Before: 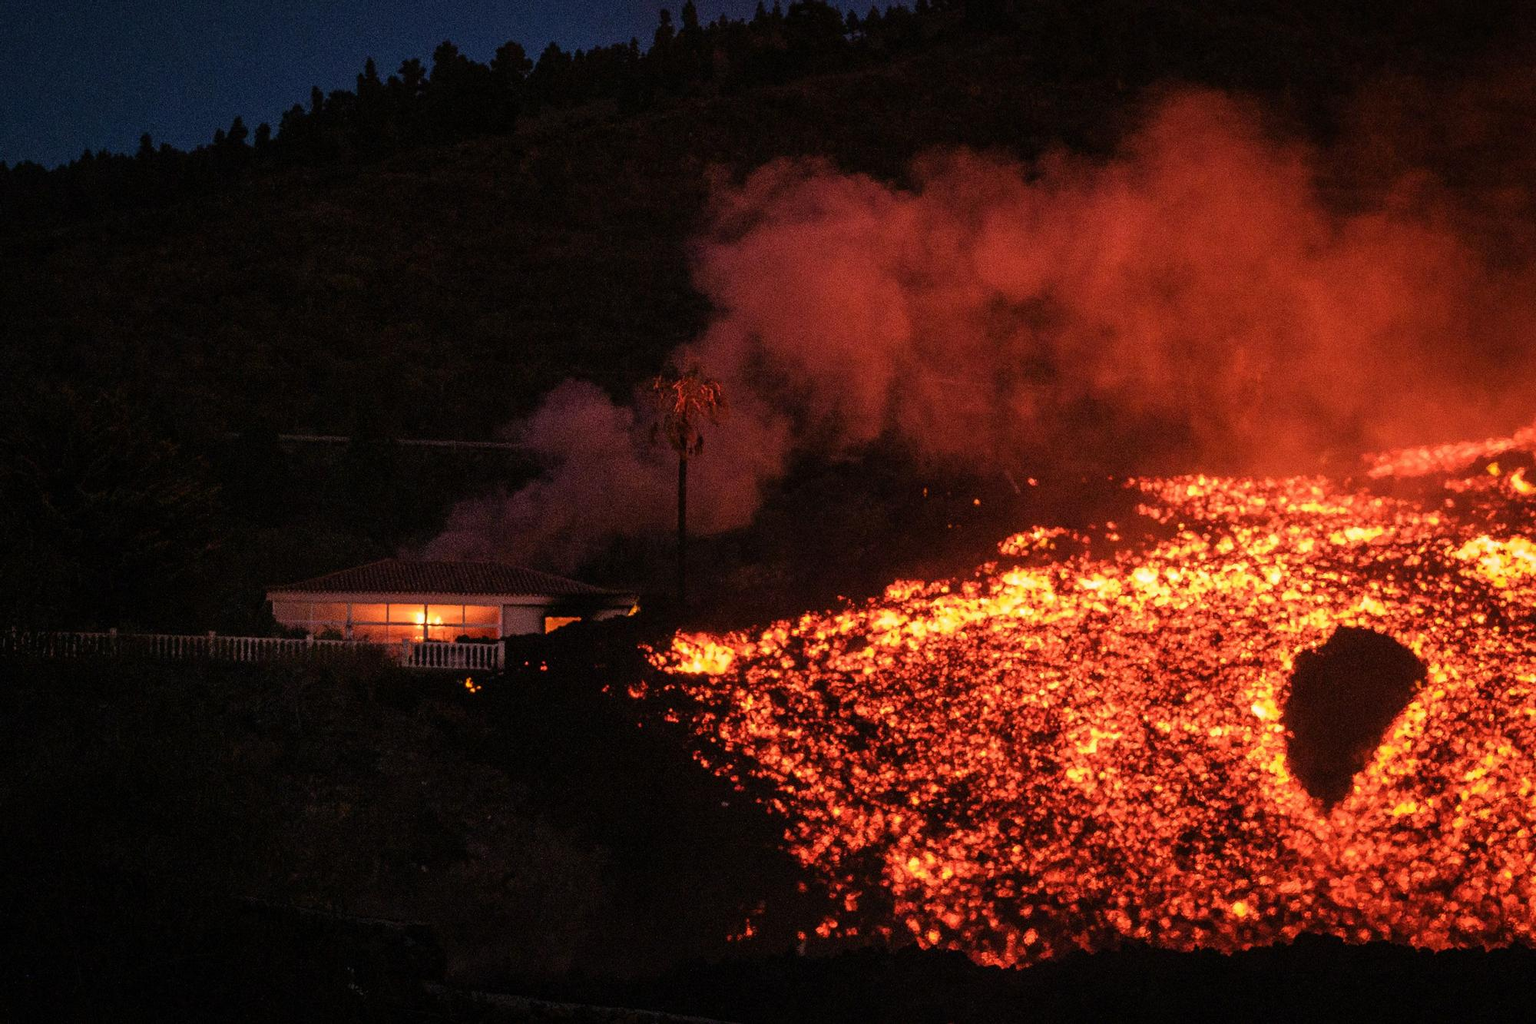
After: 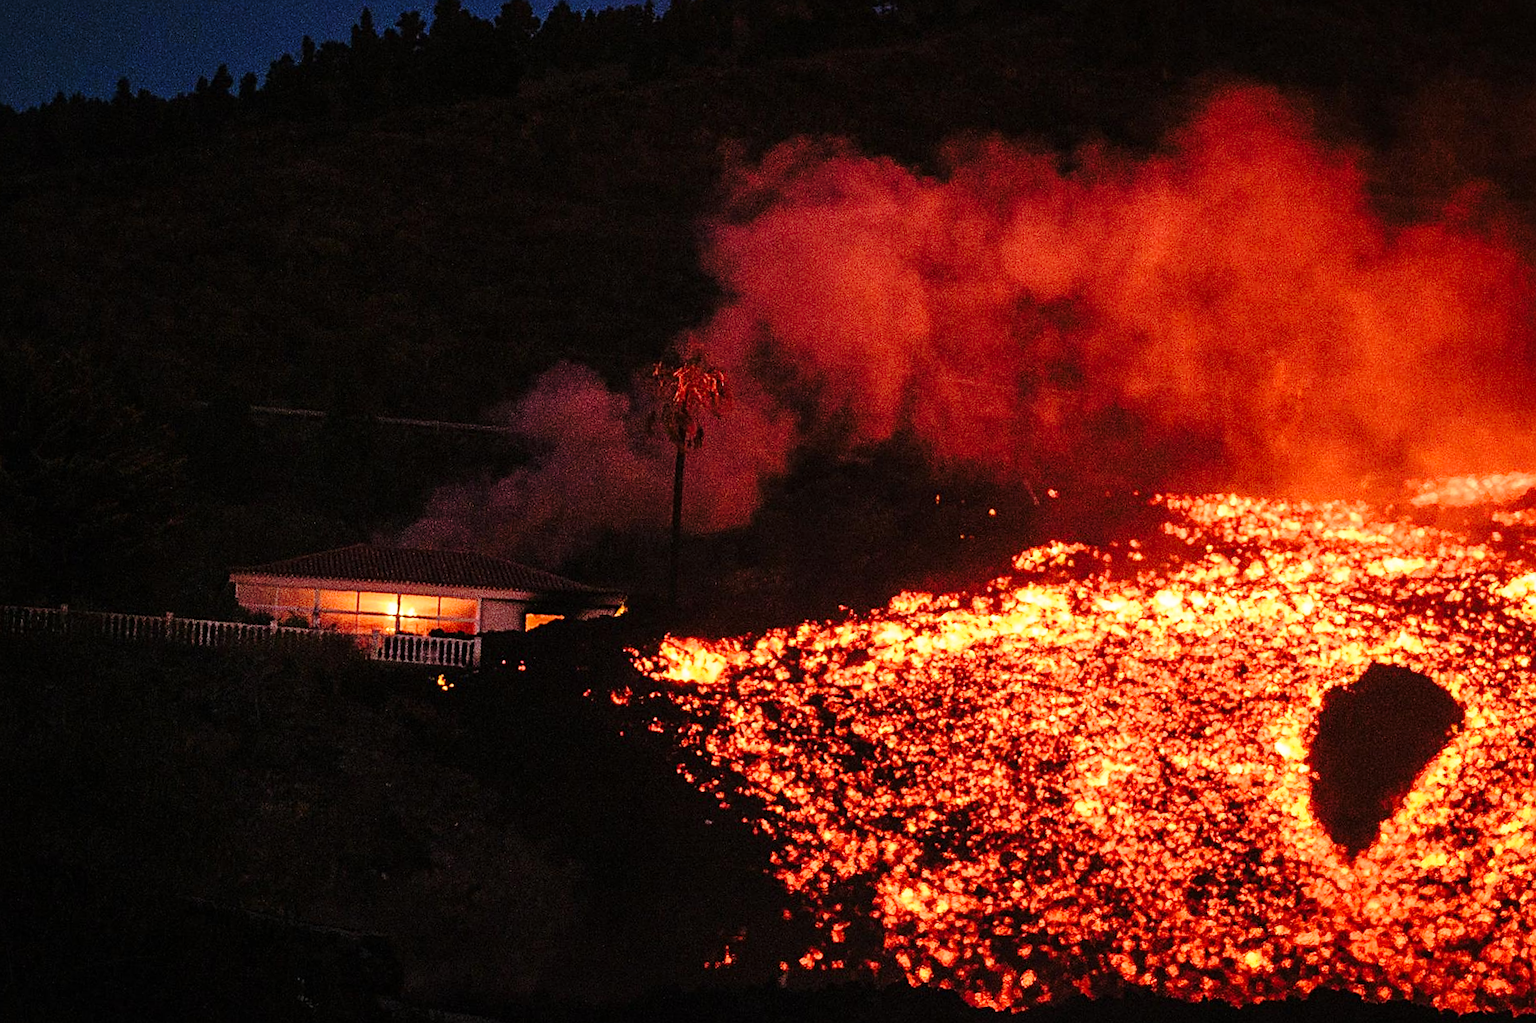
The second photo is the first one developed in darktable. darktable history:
base curve: curves: ch0 [(0, 0) (0.028, 0.03) (0.121, 0.232) (0.46, 0.748) (0.859, 0.968) (1, 1)], preserve colors none
crop and rotate: angle -2.65°
sharpen: amount 0.497
